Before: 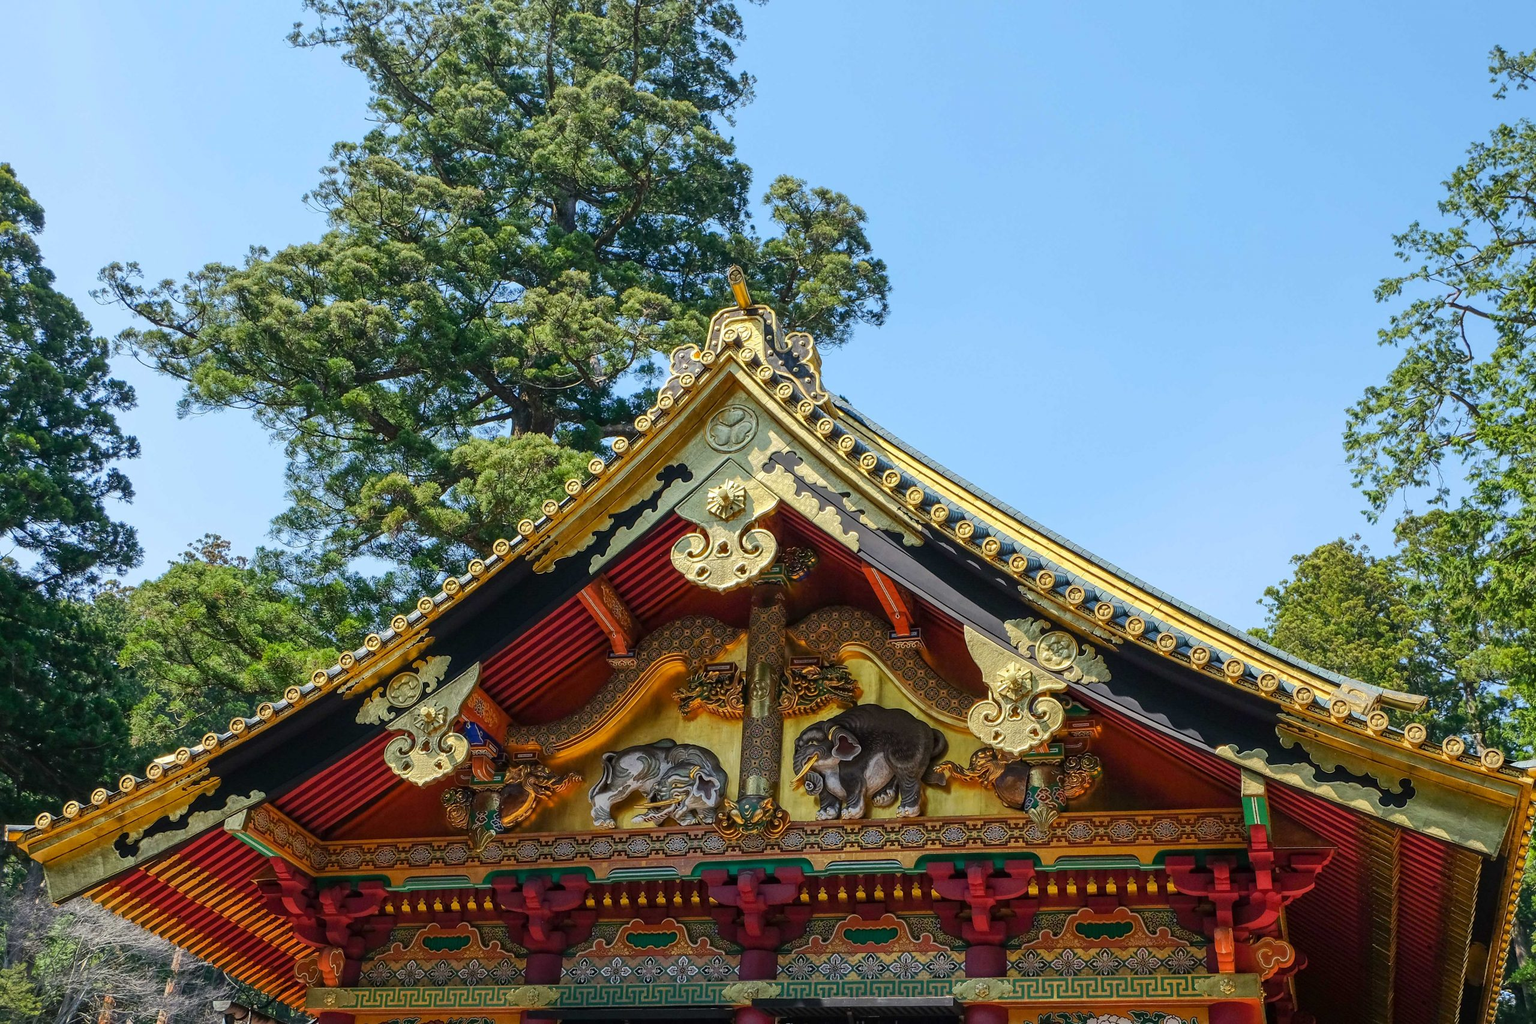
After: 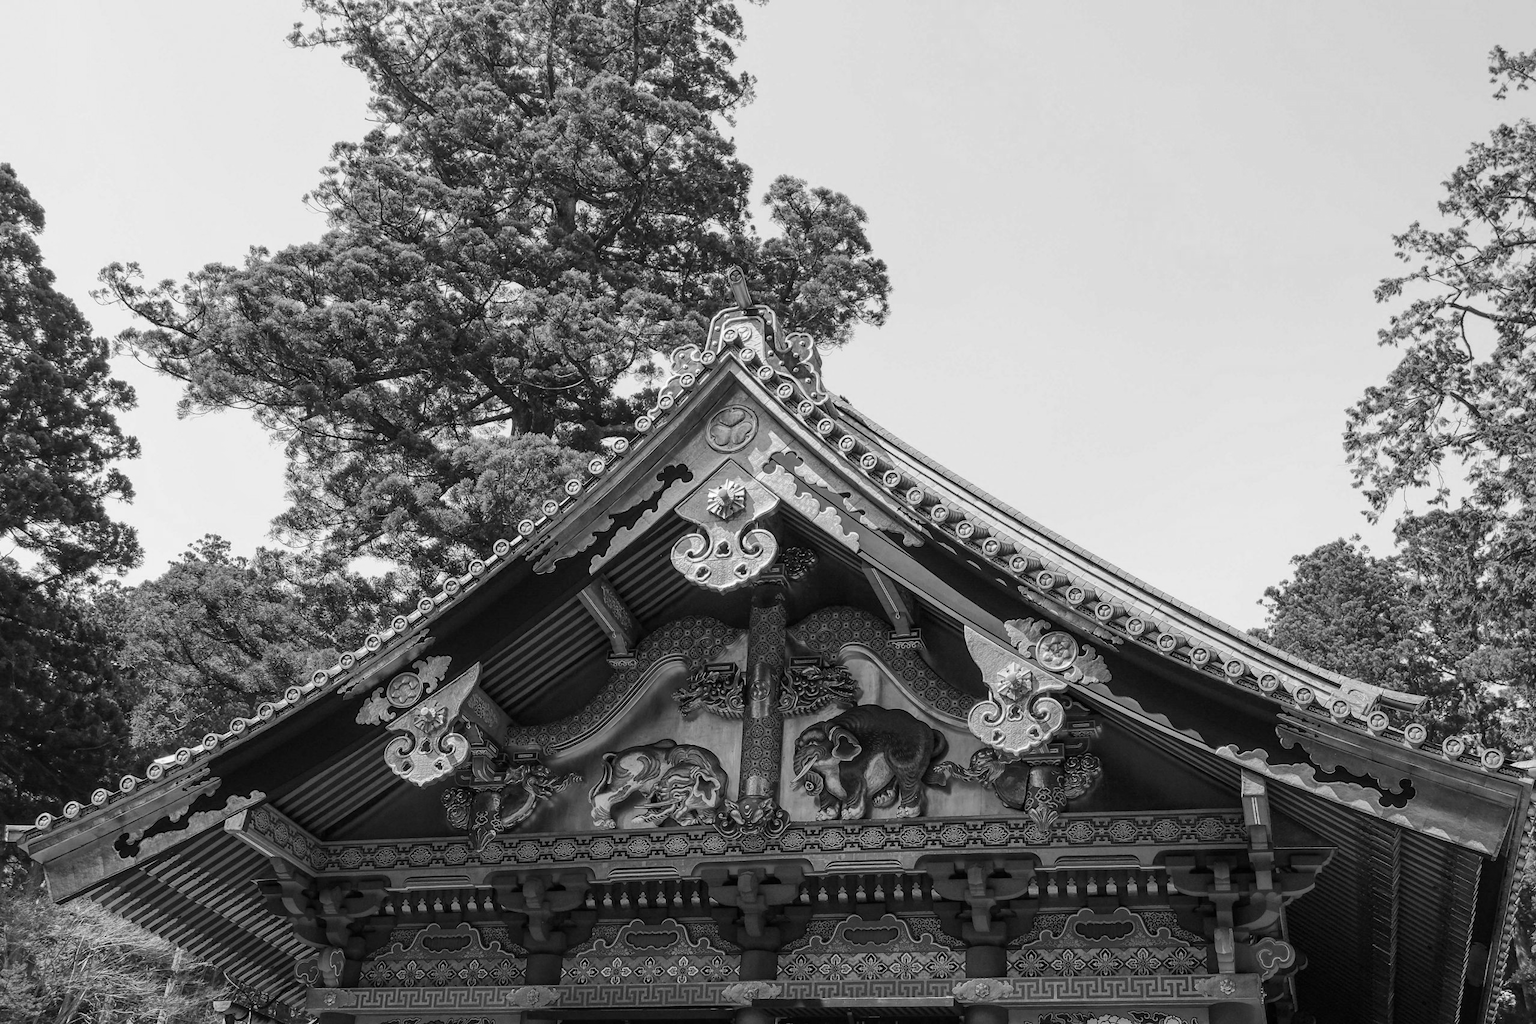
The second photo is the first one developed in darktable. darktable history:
color calibration: output gray [0.18, 0.41, 0.41, 0], illuminant custom, x 0.367, y 0.392, temperature 4440.02 K
